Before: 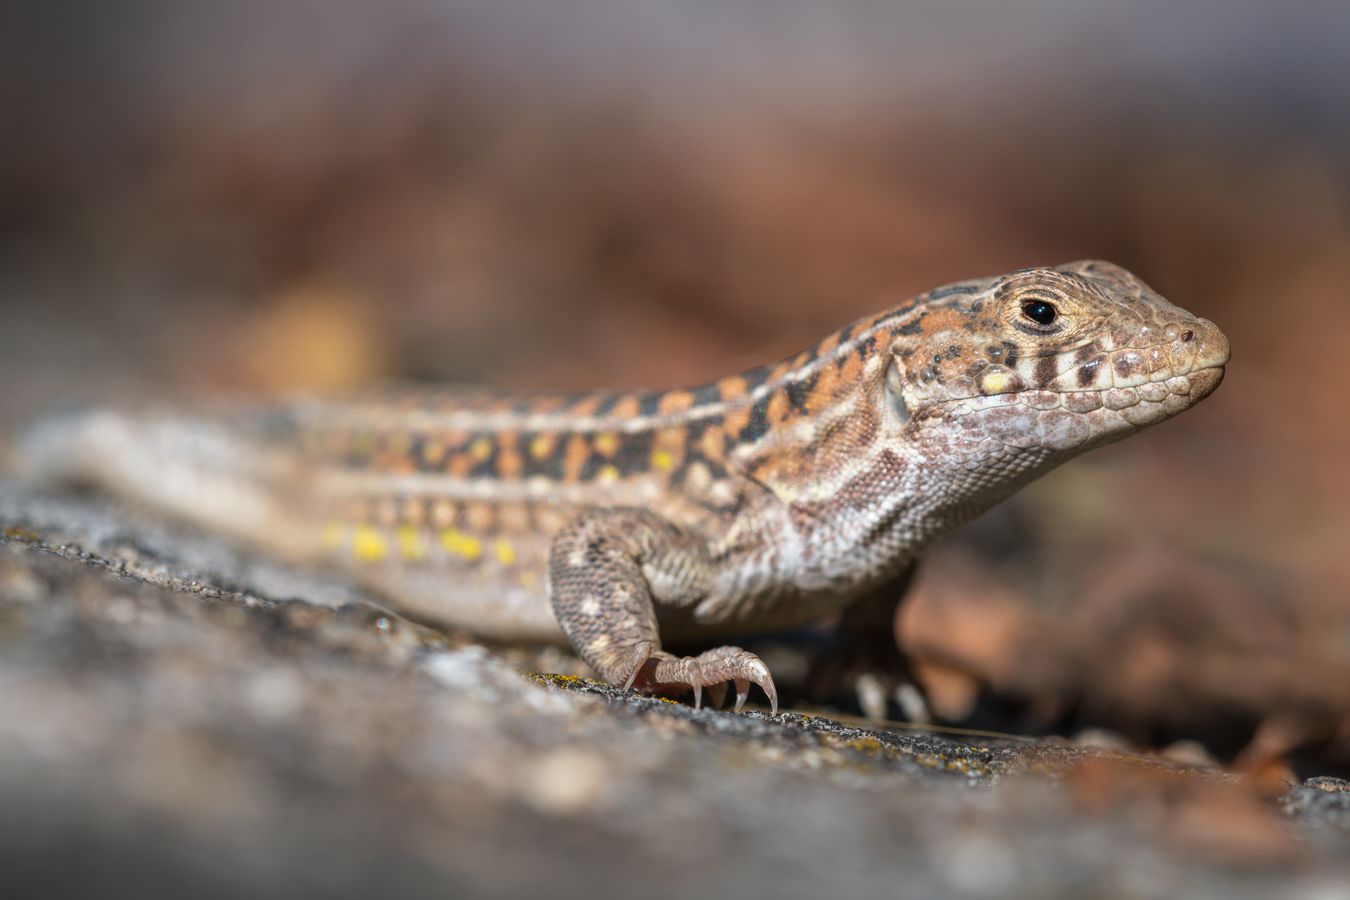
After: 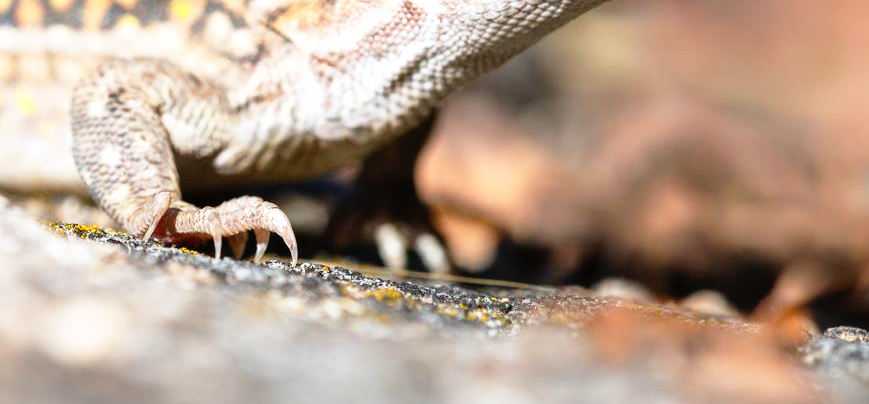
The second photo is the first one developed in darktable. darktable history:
exposure: exposure 0.203 EV, compensate highlight preservation false
base curve: curves: ch0 [(0, 0) (0.012, 0.01) (0.073, 0.168) (0.31, 0.711) (0.645, 0.957) (1, 1)], preserve colors none
crop and rotate: left 35.588%, top 50.103%, bottom 4.913%
